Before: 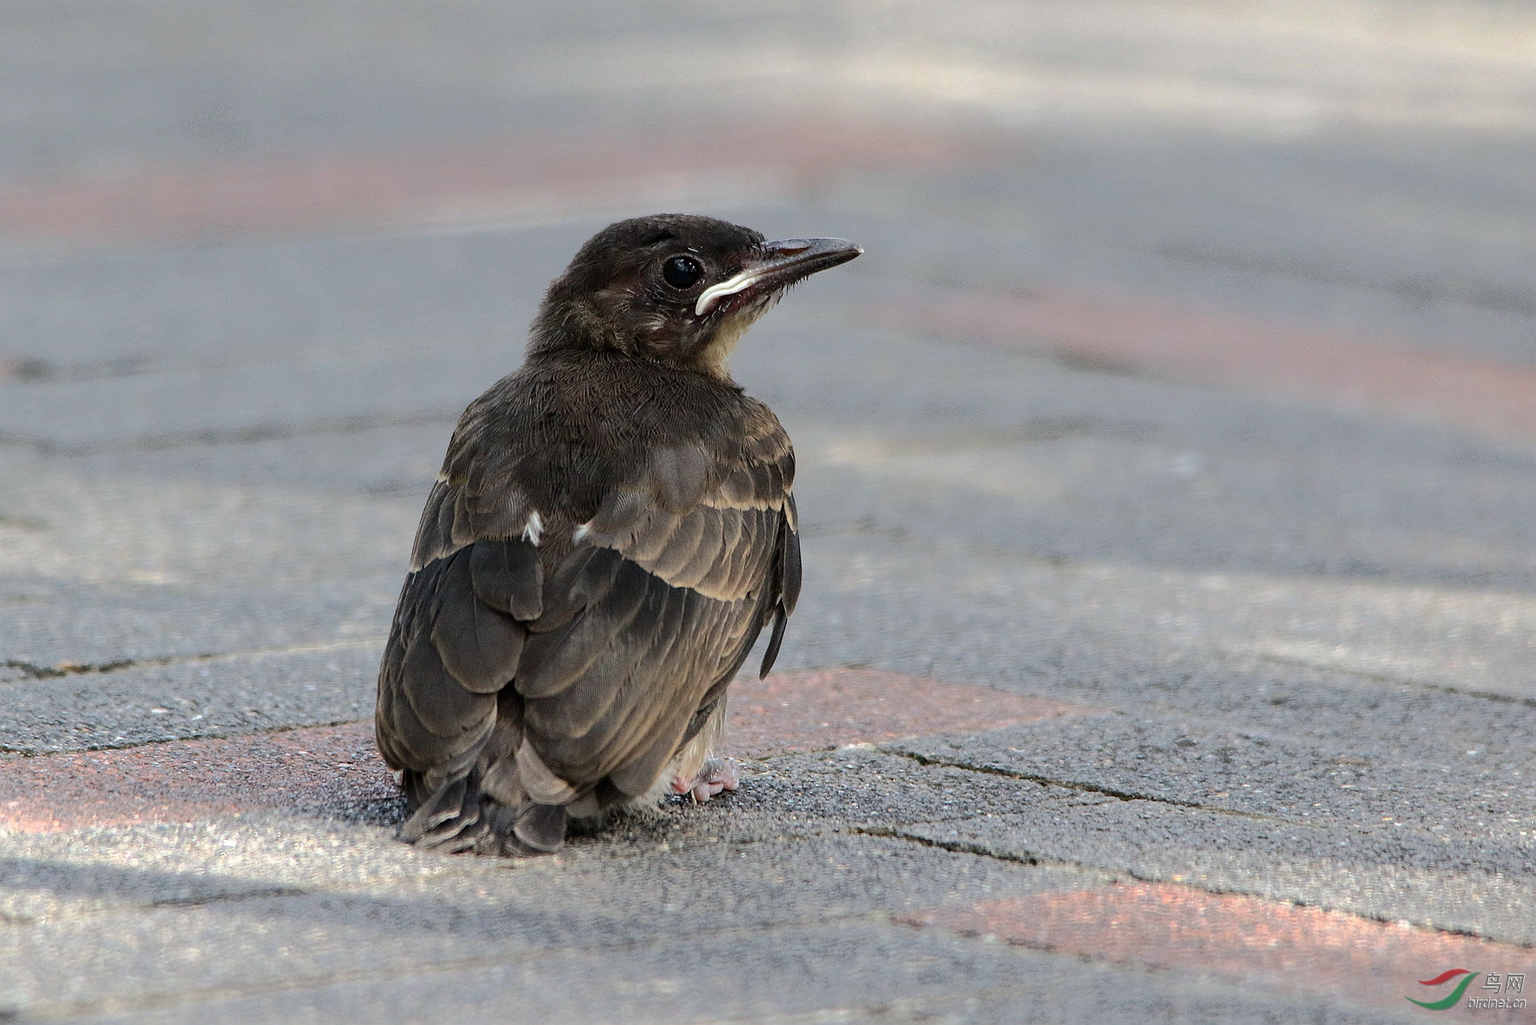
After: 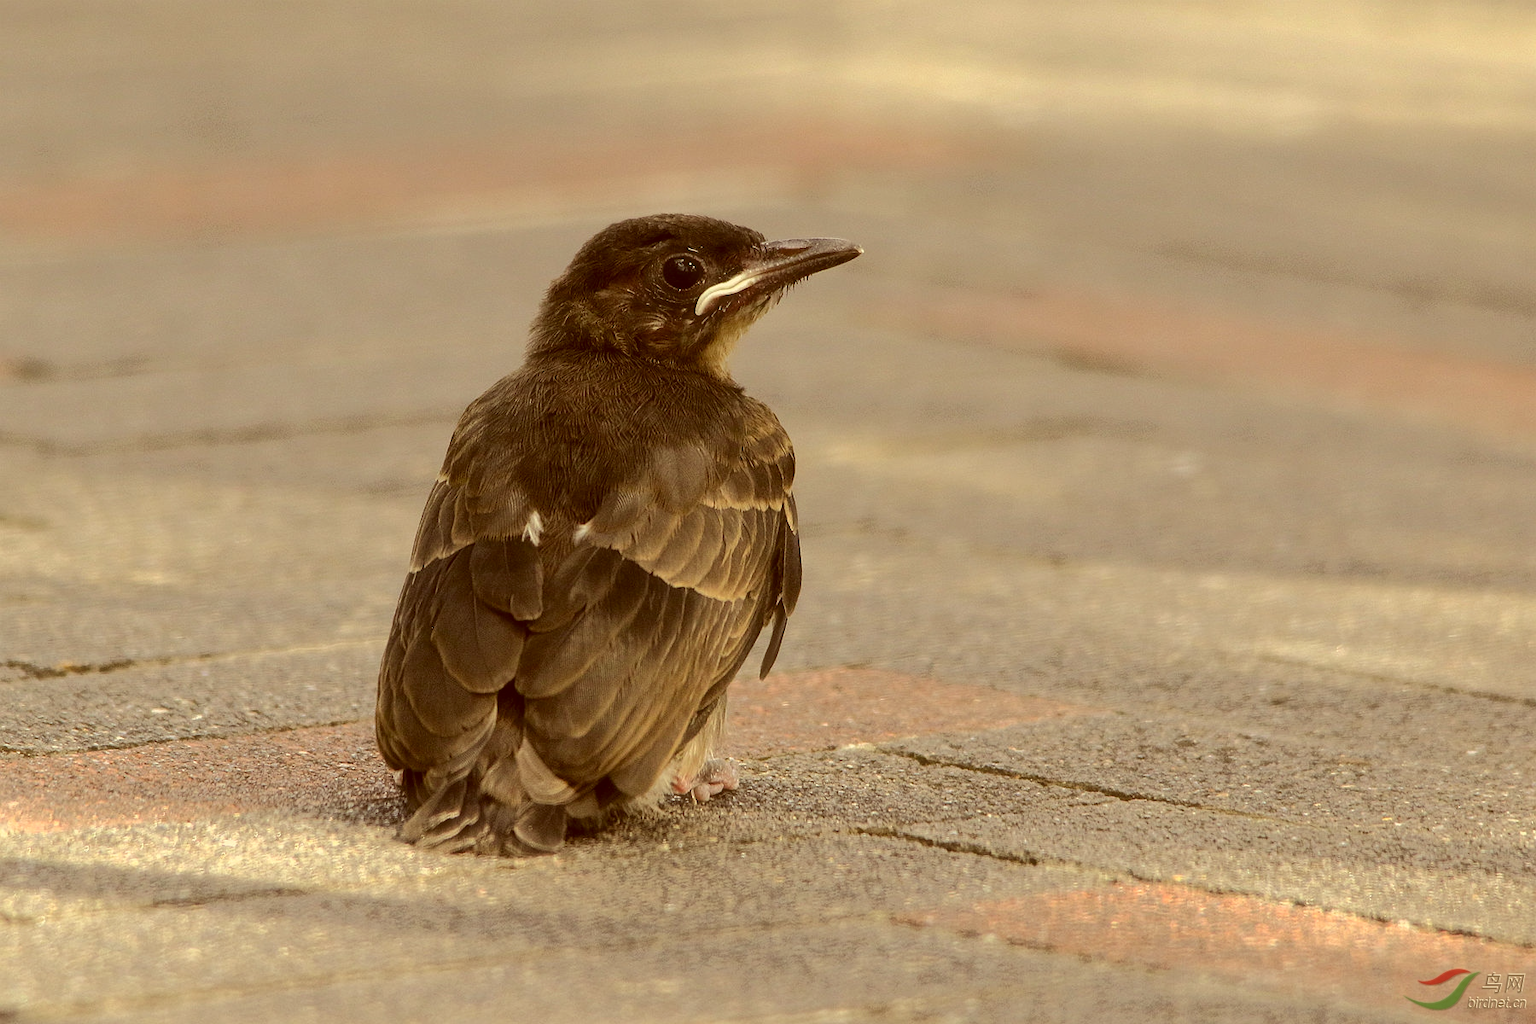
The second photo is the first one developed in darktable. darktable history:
color correction: highlights a* 1.17, highlights b* 24.57, shadows a* 15.65, shadows b* 24.47
haze removal: strength -0.084, distance 0.352, compatibility mode true, adaptive false
